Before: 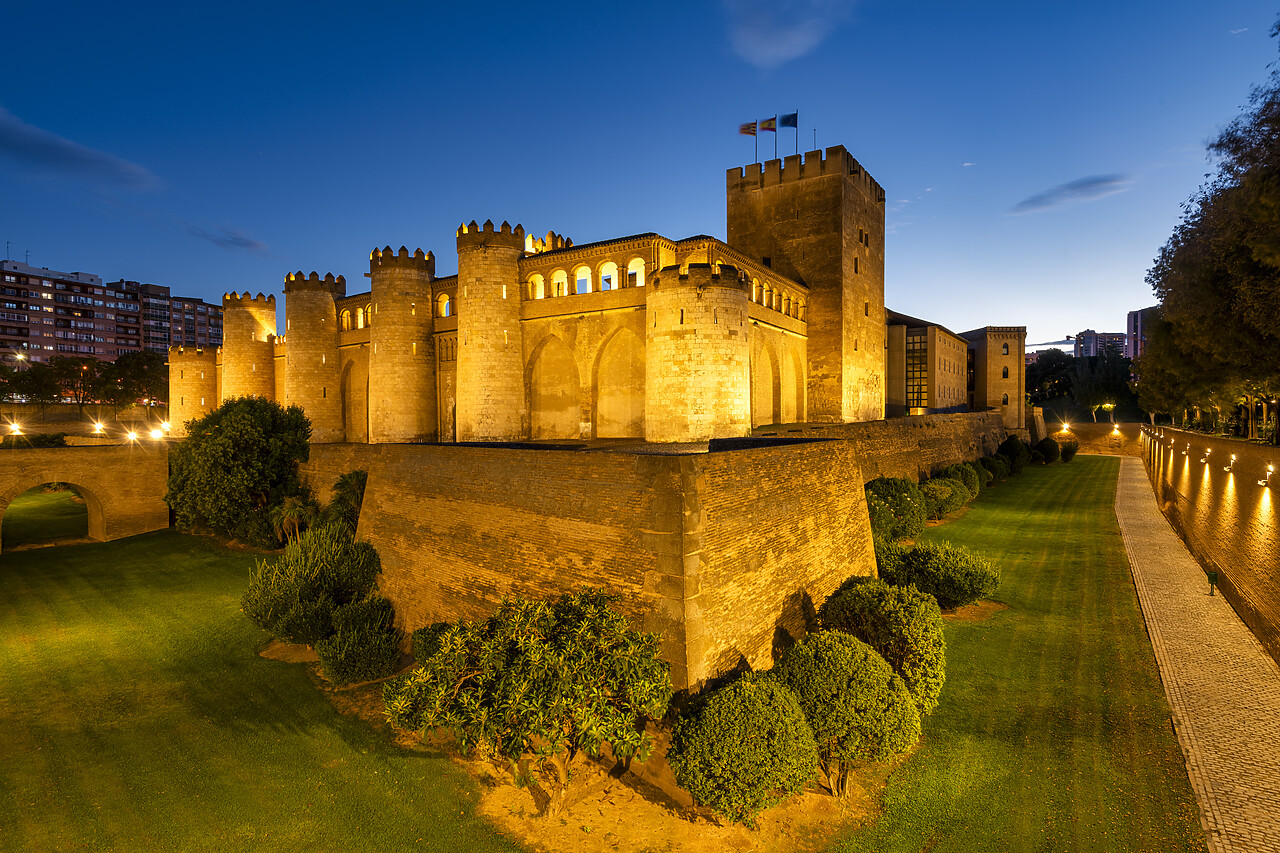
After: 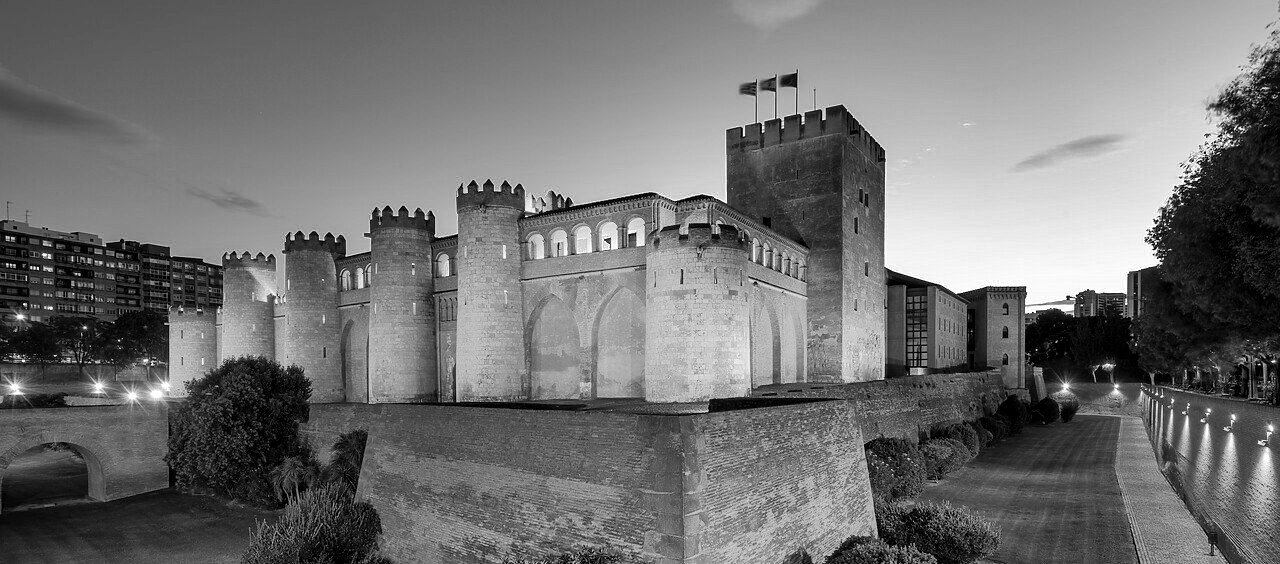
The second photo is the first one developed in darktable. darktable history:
color zones: curves: ch0 [(0, 0.613) (0.01, 0.613) (0.245, 0.448) (0.498, 0.529) (0.642, 0.665) (0.879, 0.777) (0.99, 0.613)]; ch1 [(0, 0) (0.143, 0) (0.286, 0) (0.429, 0) (0.571, 0) (0.714, 0) (0.857, 0)]
crop and rotate: top 4.8%, bottom 28.985%
